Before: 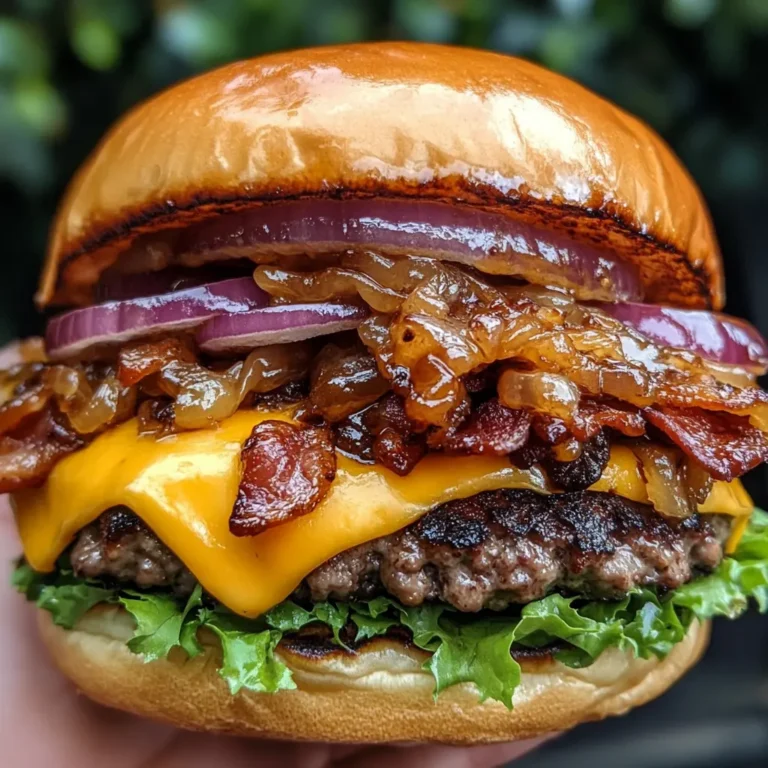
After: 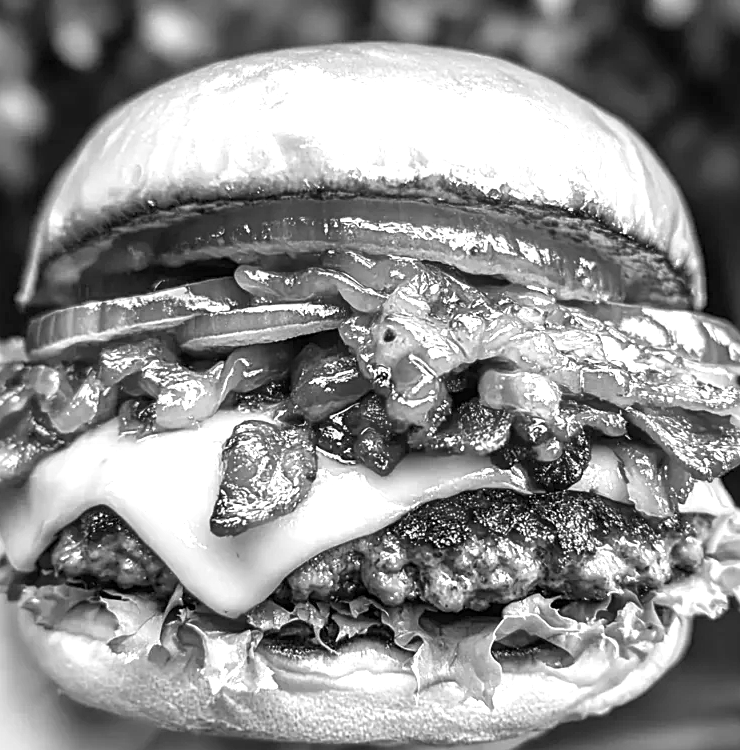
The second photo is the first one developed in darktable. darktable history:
monochrome: a 26.22, b 42.67, size 0.8
crop and rotate: left 2.536%, right 1.107%, bottom 2.246%
exposure: black level correction 0, exposure 1.45 EV, compensate exposure bias true, compensate highlight preservation false
sharpen: on, module defaults
